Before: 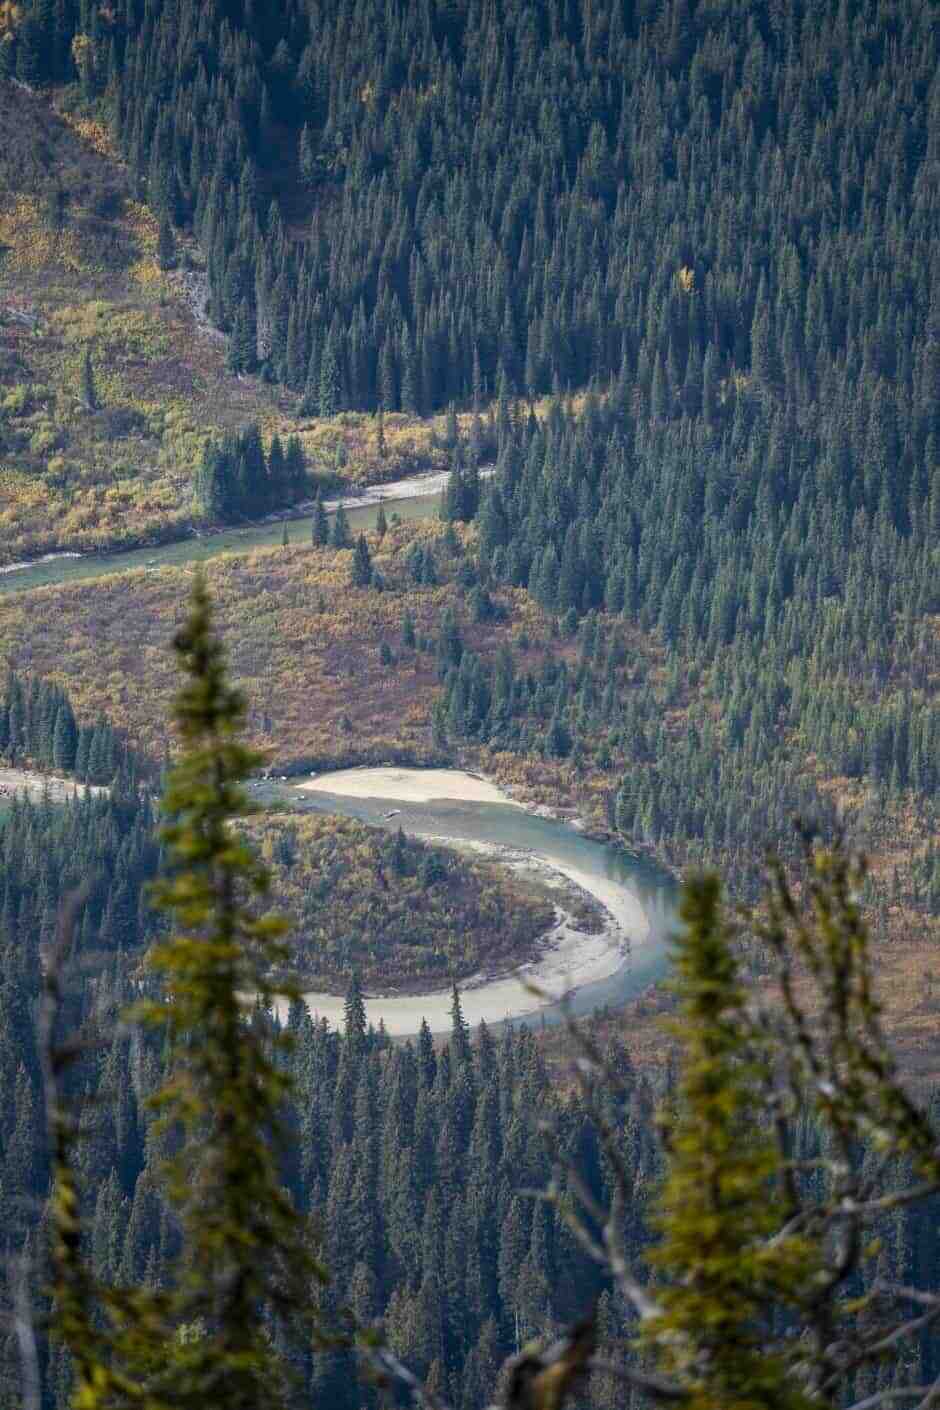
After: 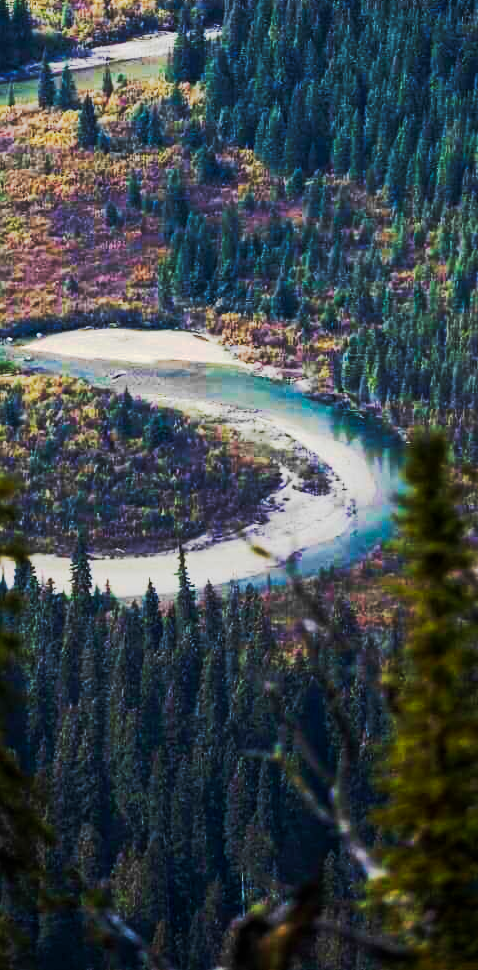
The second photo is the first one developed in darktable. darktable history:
tone curve: curves: ch0 [(0, 0) (0.003, 0.002) (0.011, 0.002) (0.025, 0.002) (0.044, 0.007) (0.069, 0.014) (0.1, 0.026) (0.136, 0.04) (0.177, 0.061) (0.224, 0.1) (0.277, 0.151) (0.335, 0.198) (0.399, 0.272) (0.468, 0.387) (0.543, 0.553) (0.623, 0.716) (0.709, 0.8) (0.801, 0.855) (0.898, 0.897) (1, 1)], preserve colors none
crop and rotate: left 29.237%, top 31.152%, right 19.807%
velvia: on, module defaults
